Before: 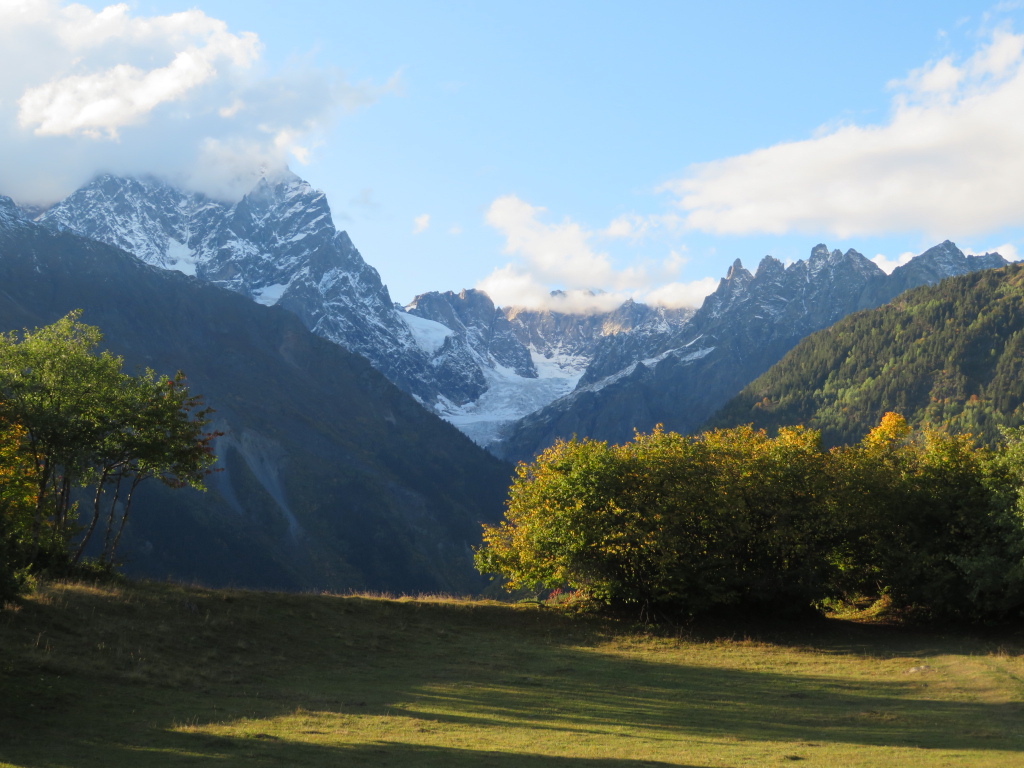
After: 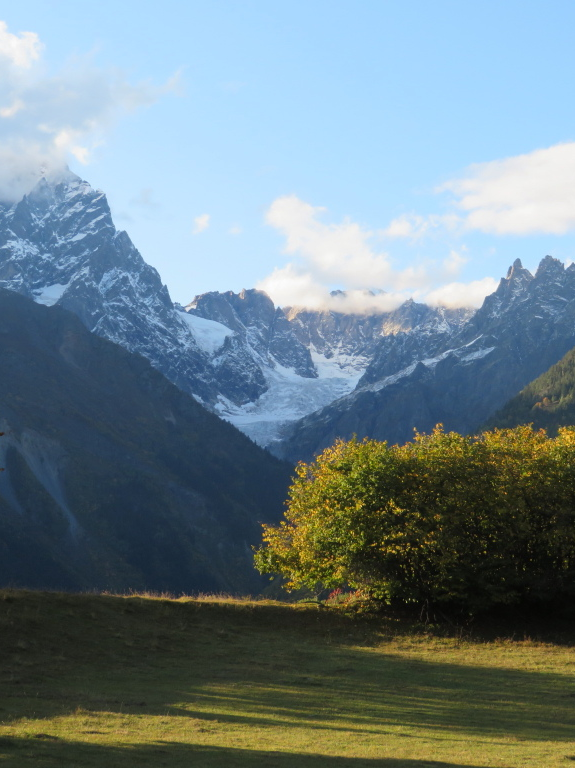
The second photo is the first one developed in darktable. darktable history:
crop: left 21.527%, right 22.278%
